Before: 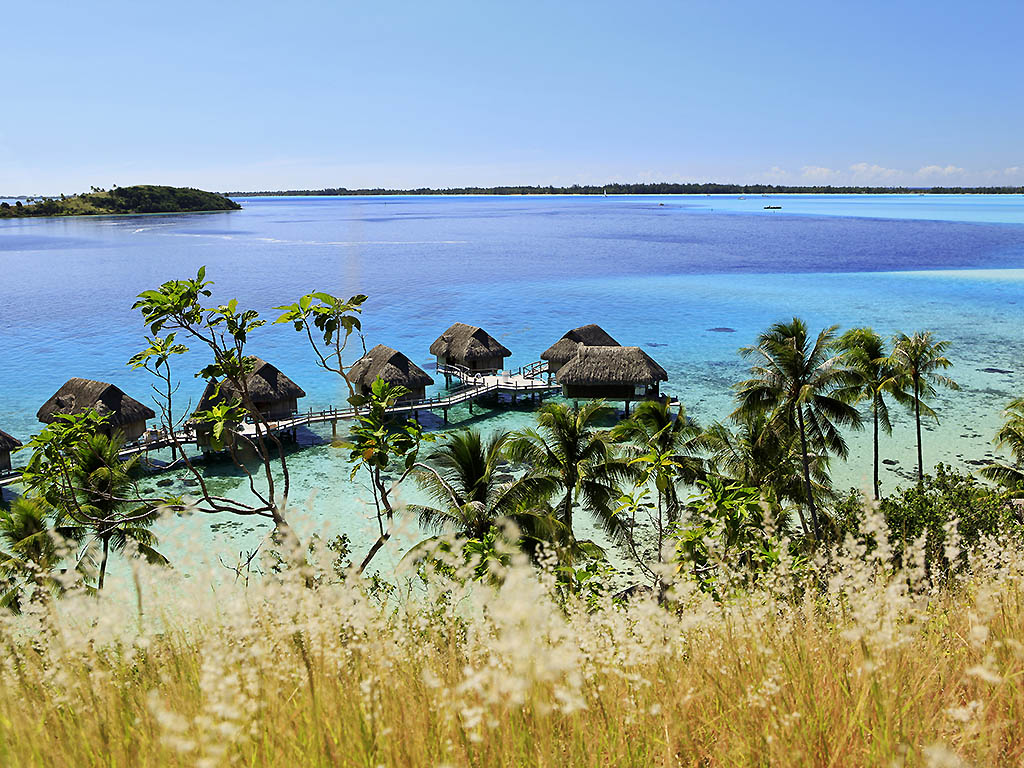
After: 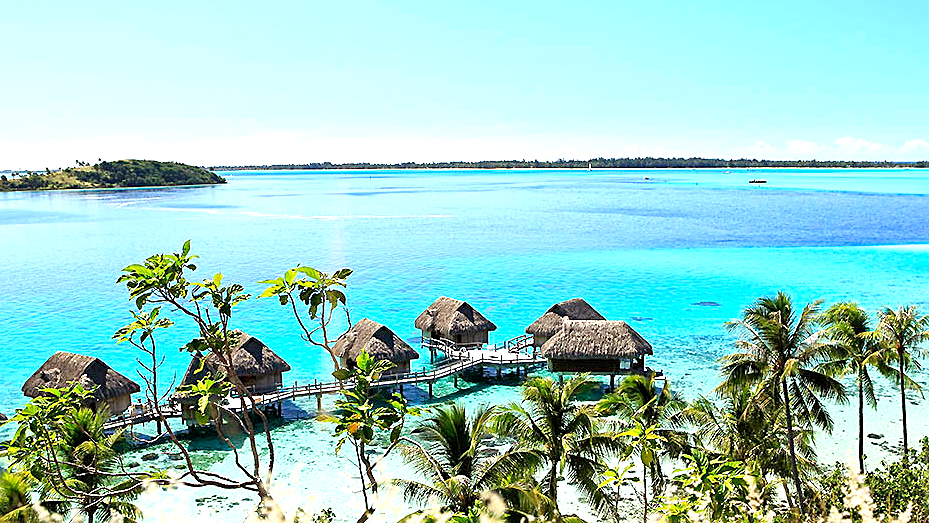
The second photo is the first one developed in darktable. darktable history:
sharpen: on, module defaults
crop: left 1.515%, top 3.424%, right 7.688%, bottom 28.474%
exposure: black level correction 0, exposure 1.2 EV, compensate exposure bias true, compensate highlight preservation false
